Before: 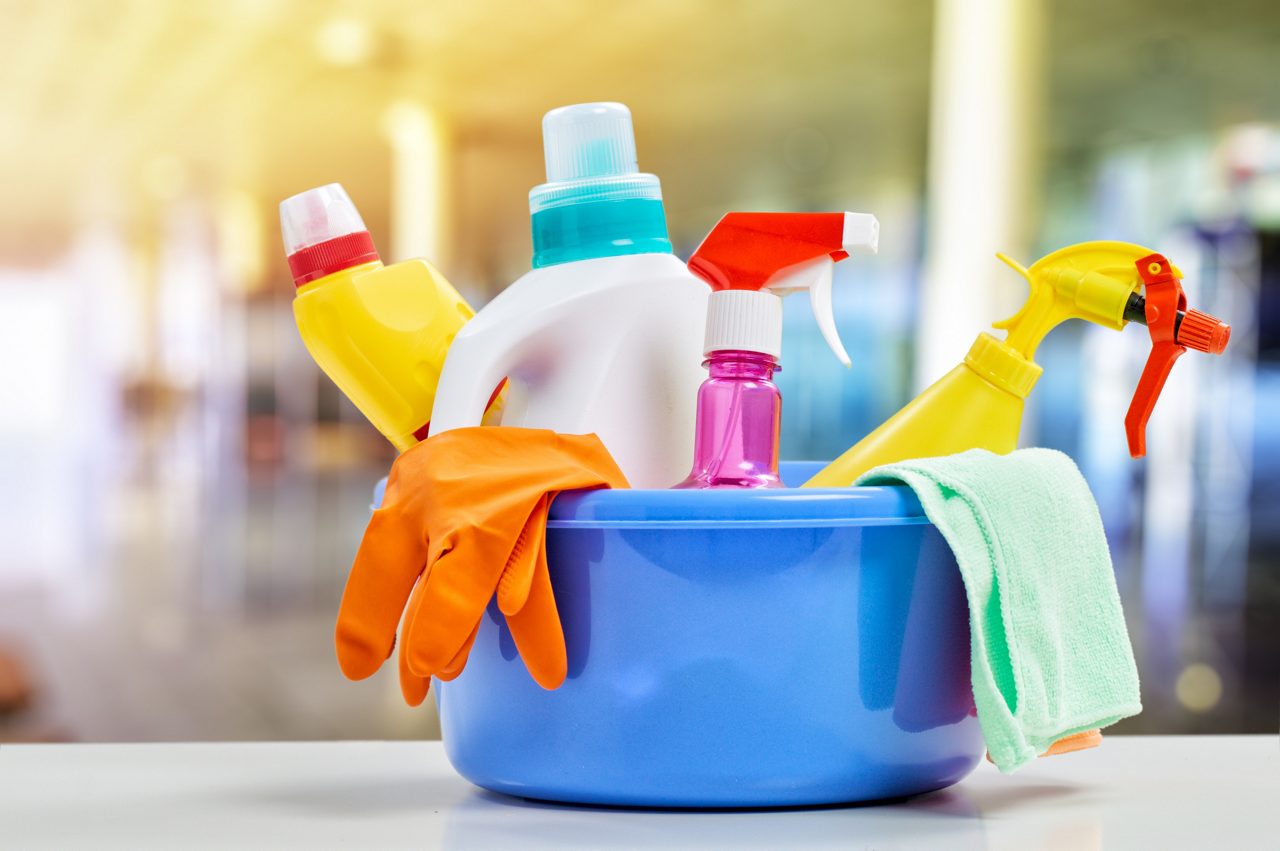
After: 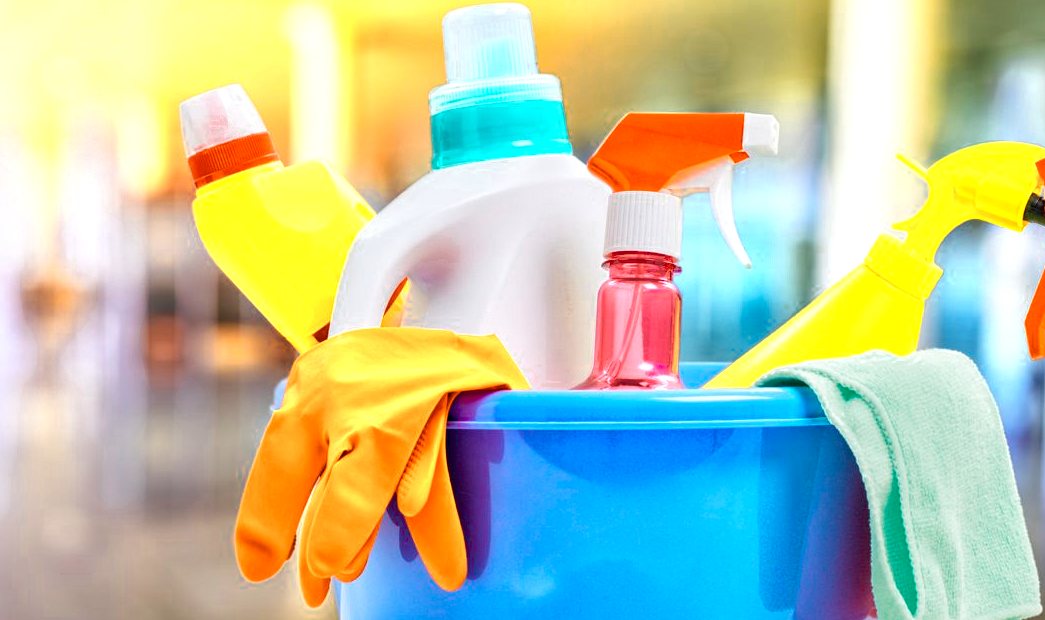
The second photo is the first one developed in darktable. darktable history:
local contrast: on, module defaults
crop: left 7.862%, top 11.695%, right 10.479%, bottom 15.431%
color zones: curves: ch0 [(0.018, 0.548) (0.197, 0.654) (0.425, 0.447) (0.605, 0.658) (0.732, 0.579)]; ch1 [(0.105, 0.531) (0.224, 0.531) (0.386, 0.39) (0.618, 0.456) (0.732, 0.456) (0.956, 0.421)]; ch2 [(0.039, 0.583) (0.215, 0.465) (0.399, 0.544) (0.465, 0.548) (0.614, 0.447) (0.724, 0.43) (0.882, 0.623) (0.956, 0.632)]
color balance rgb: perceptual saturation grading › global saturation 43.277%
